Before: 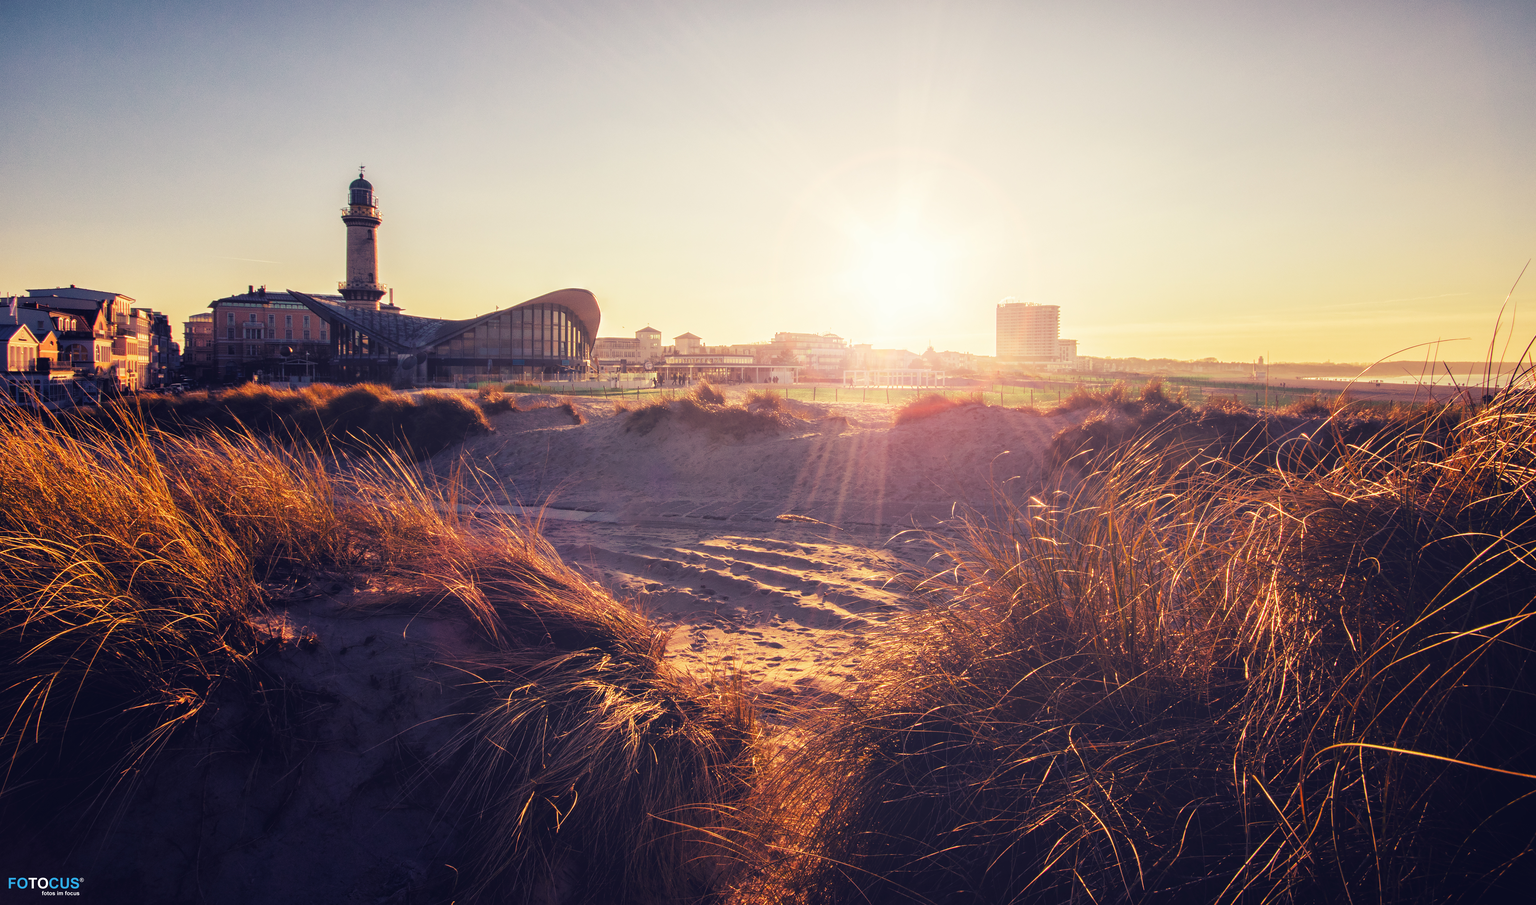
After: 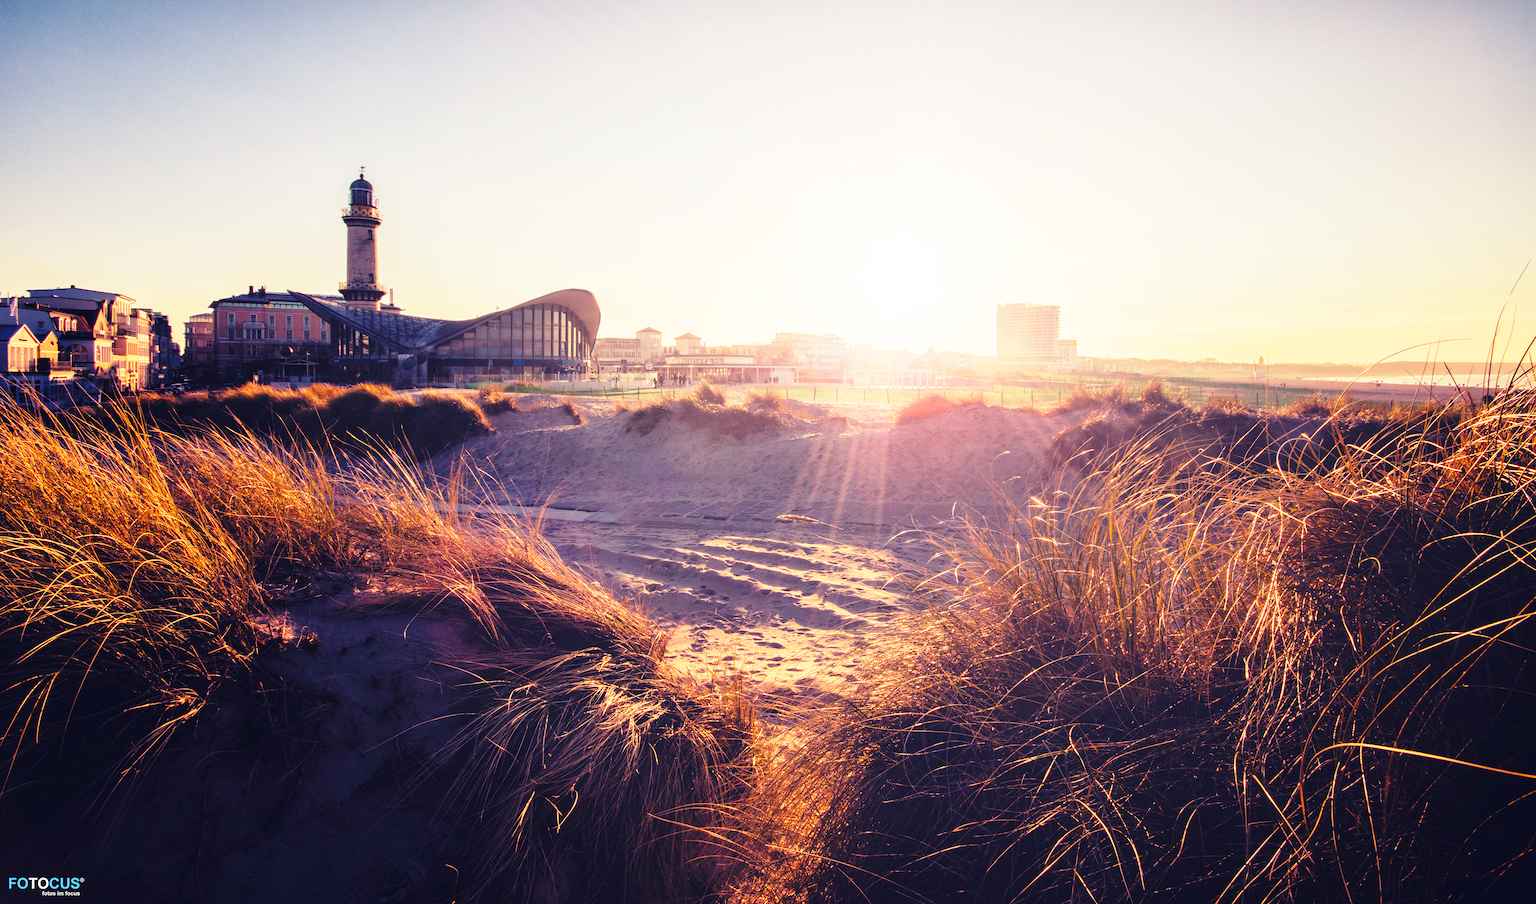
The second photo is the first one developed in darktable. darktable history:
exposure: compensate highlight preservation false
base curve: curves: ch0 [(0, 0) (0.028, 0.03) (0.121, 0.232) (0.46, 0.748) (0.859, 0.968) (1, 1)], preserve colors none
